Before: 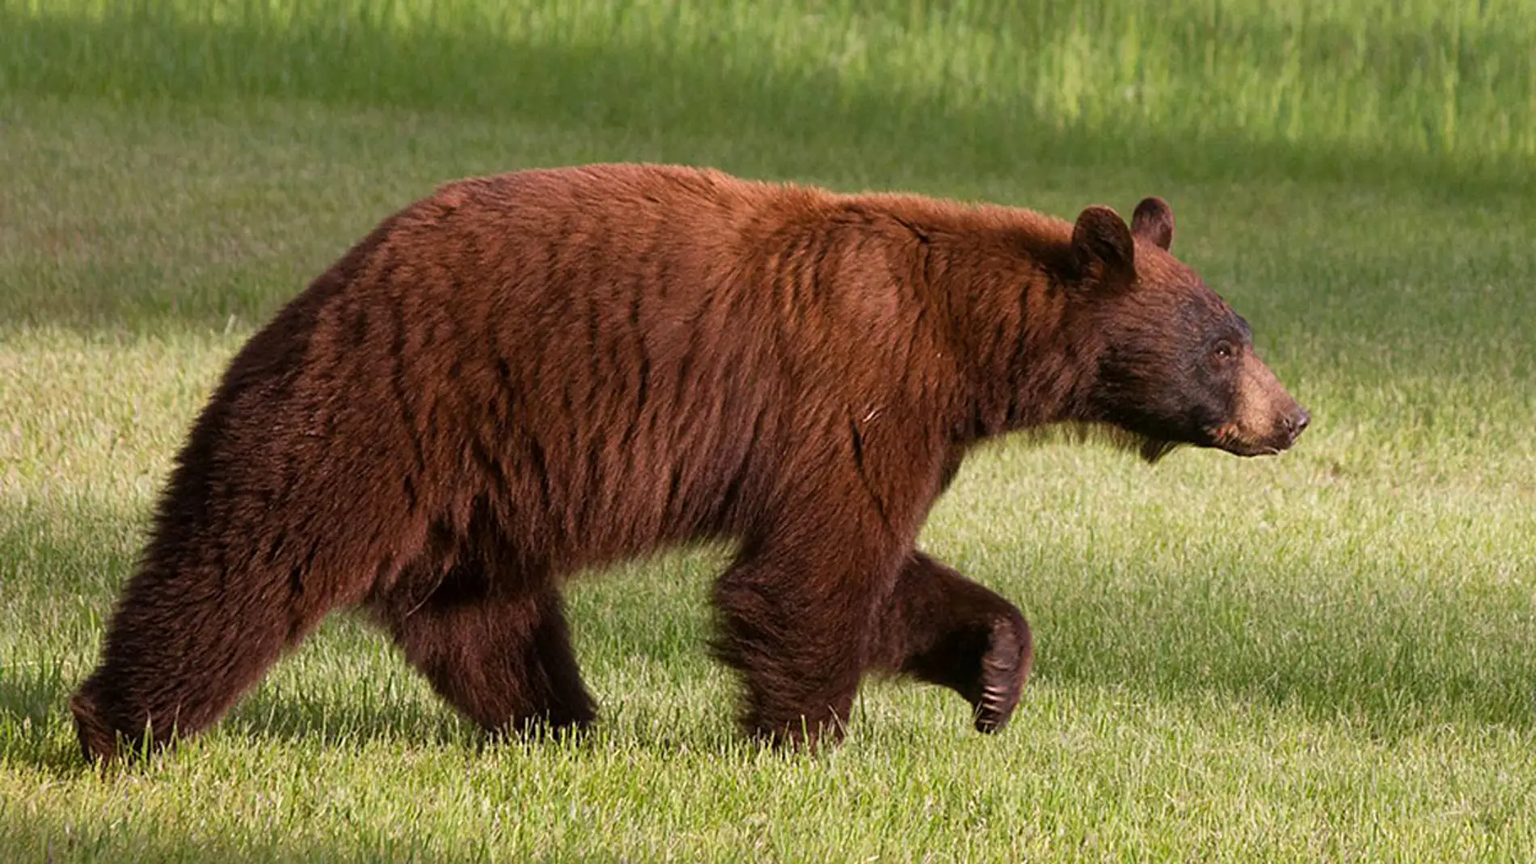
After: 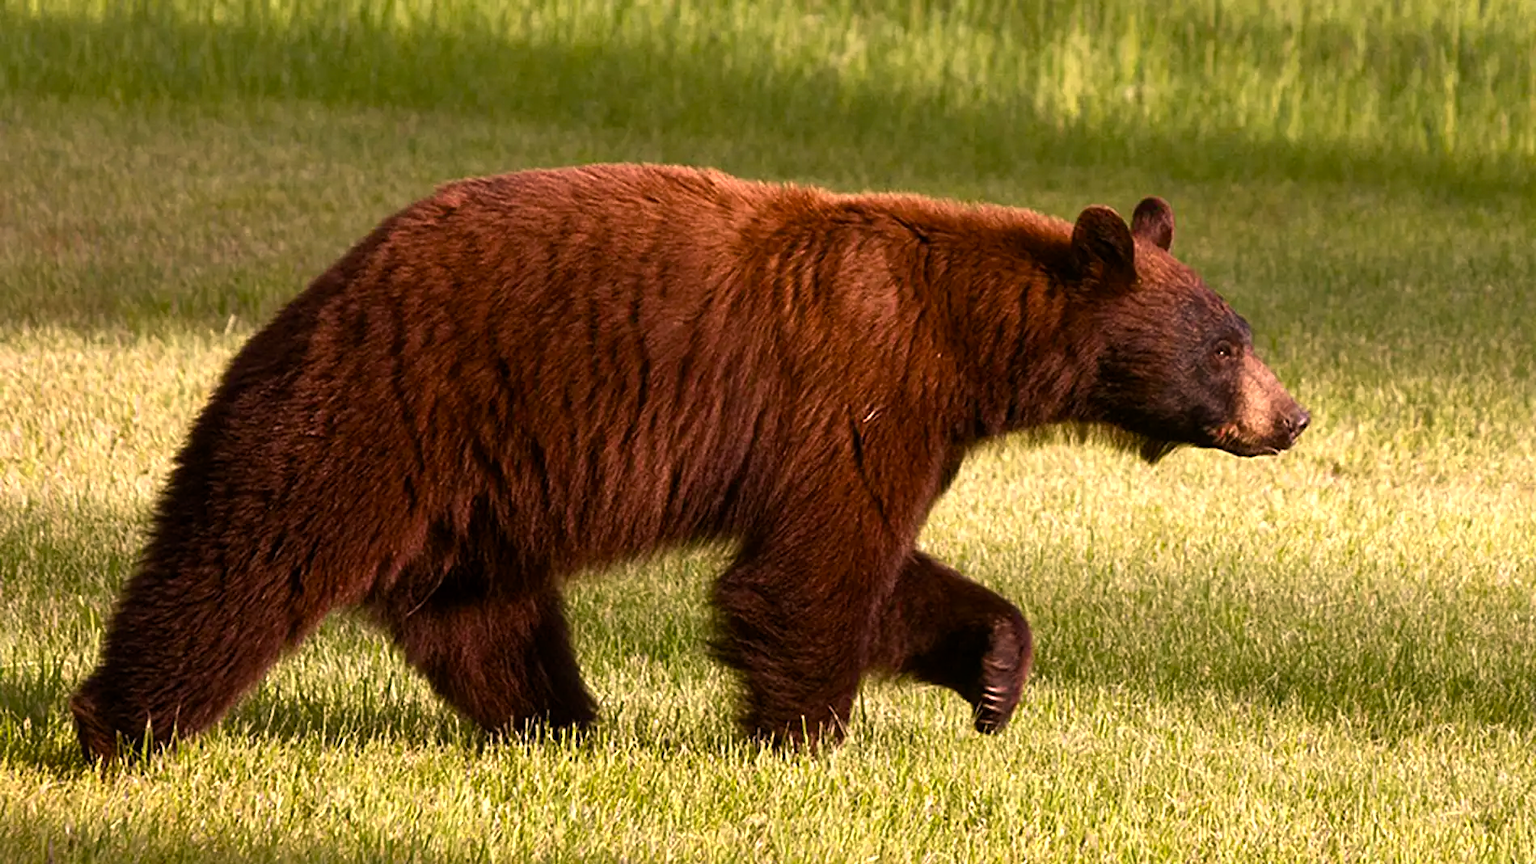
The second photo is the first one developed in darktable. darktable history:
color correction: highlights a* 11.41, highlights b* 12.32
color balance rgb: power › luminance -3.898%, power › chroma 0.557%, power › hue 43.29°, linear chroma grading › global chroma -15.966%, perceptual saturation grading › global saturation 20%, perceptual saturation grading › highlights -25.499%, perceptual saturation grading › shadows 24.154%, perceptual brilliance grading › global brilliance 20.387%, perceptual brilliance grading › shadows -39.67%, global vibrance 20%
